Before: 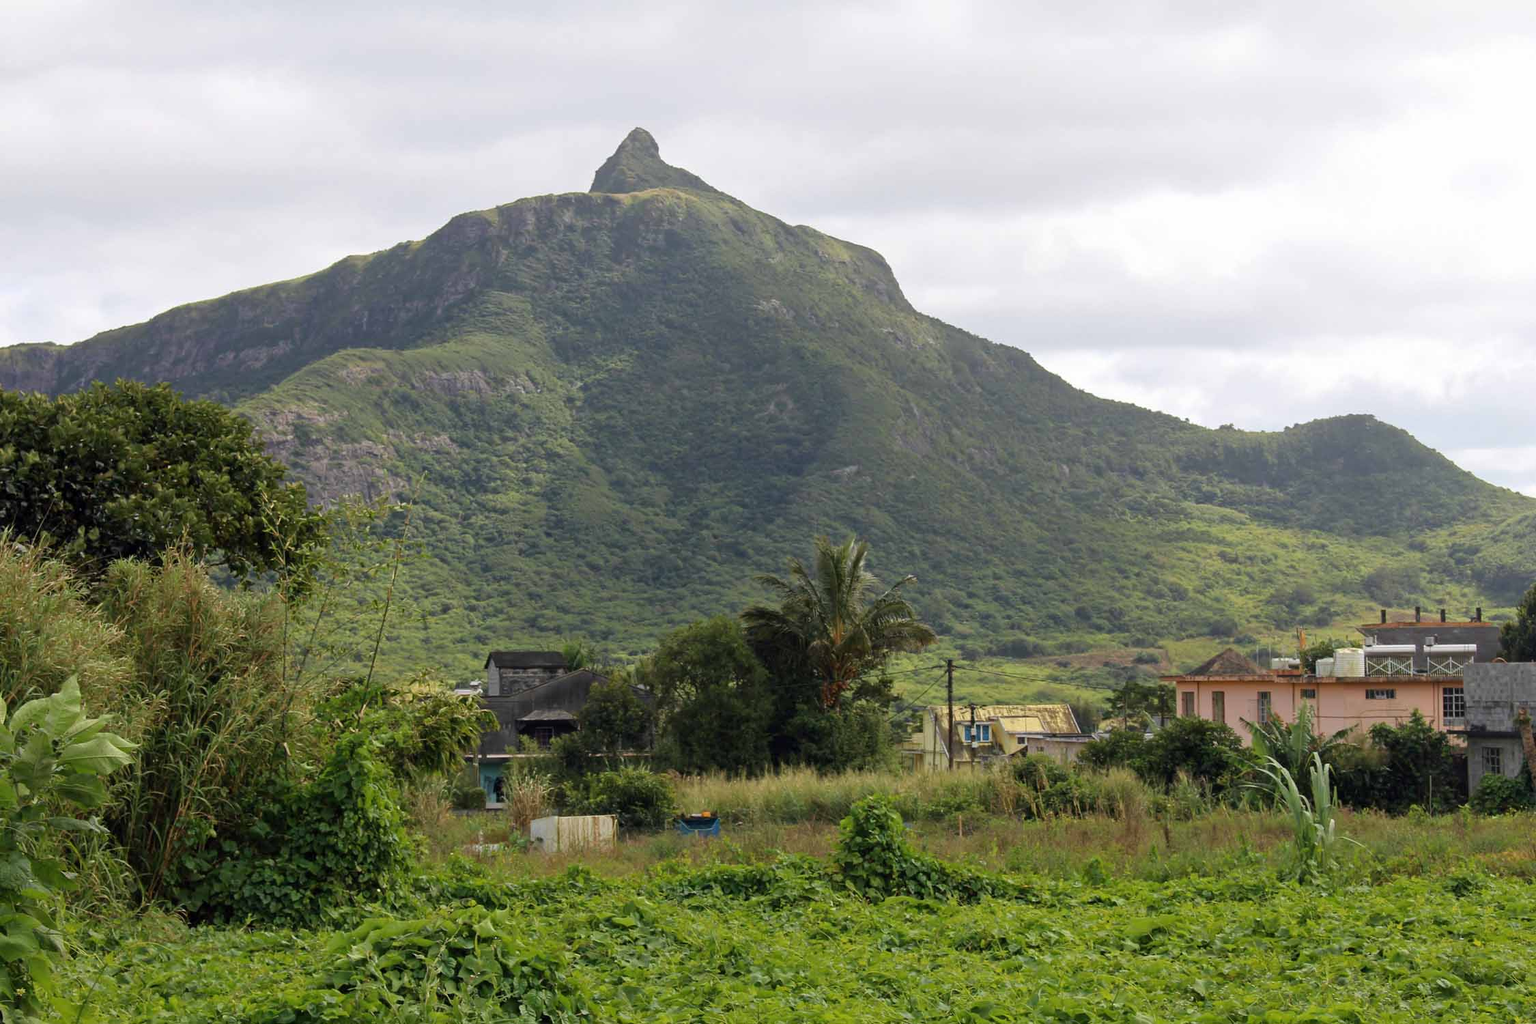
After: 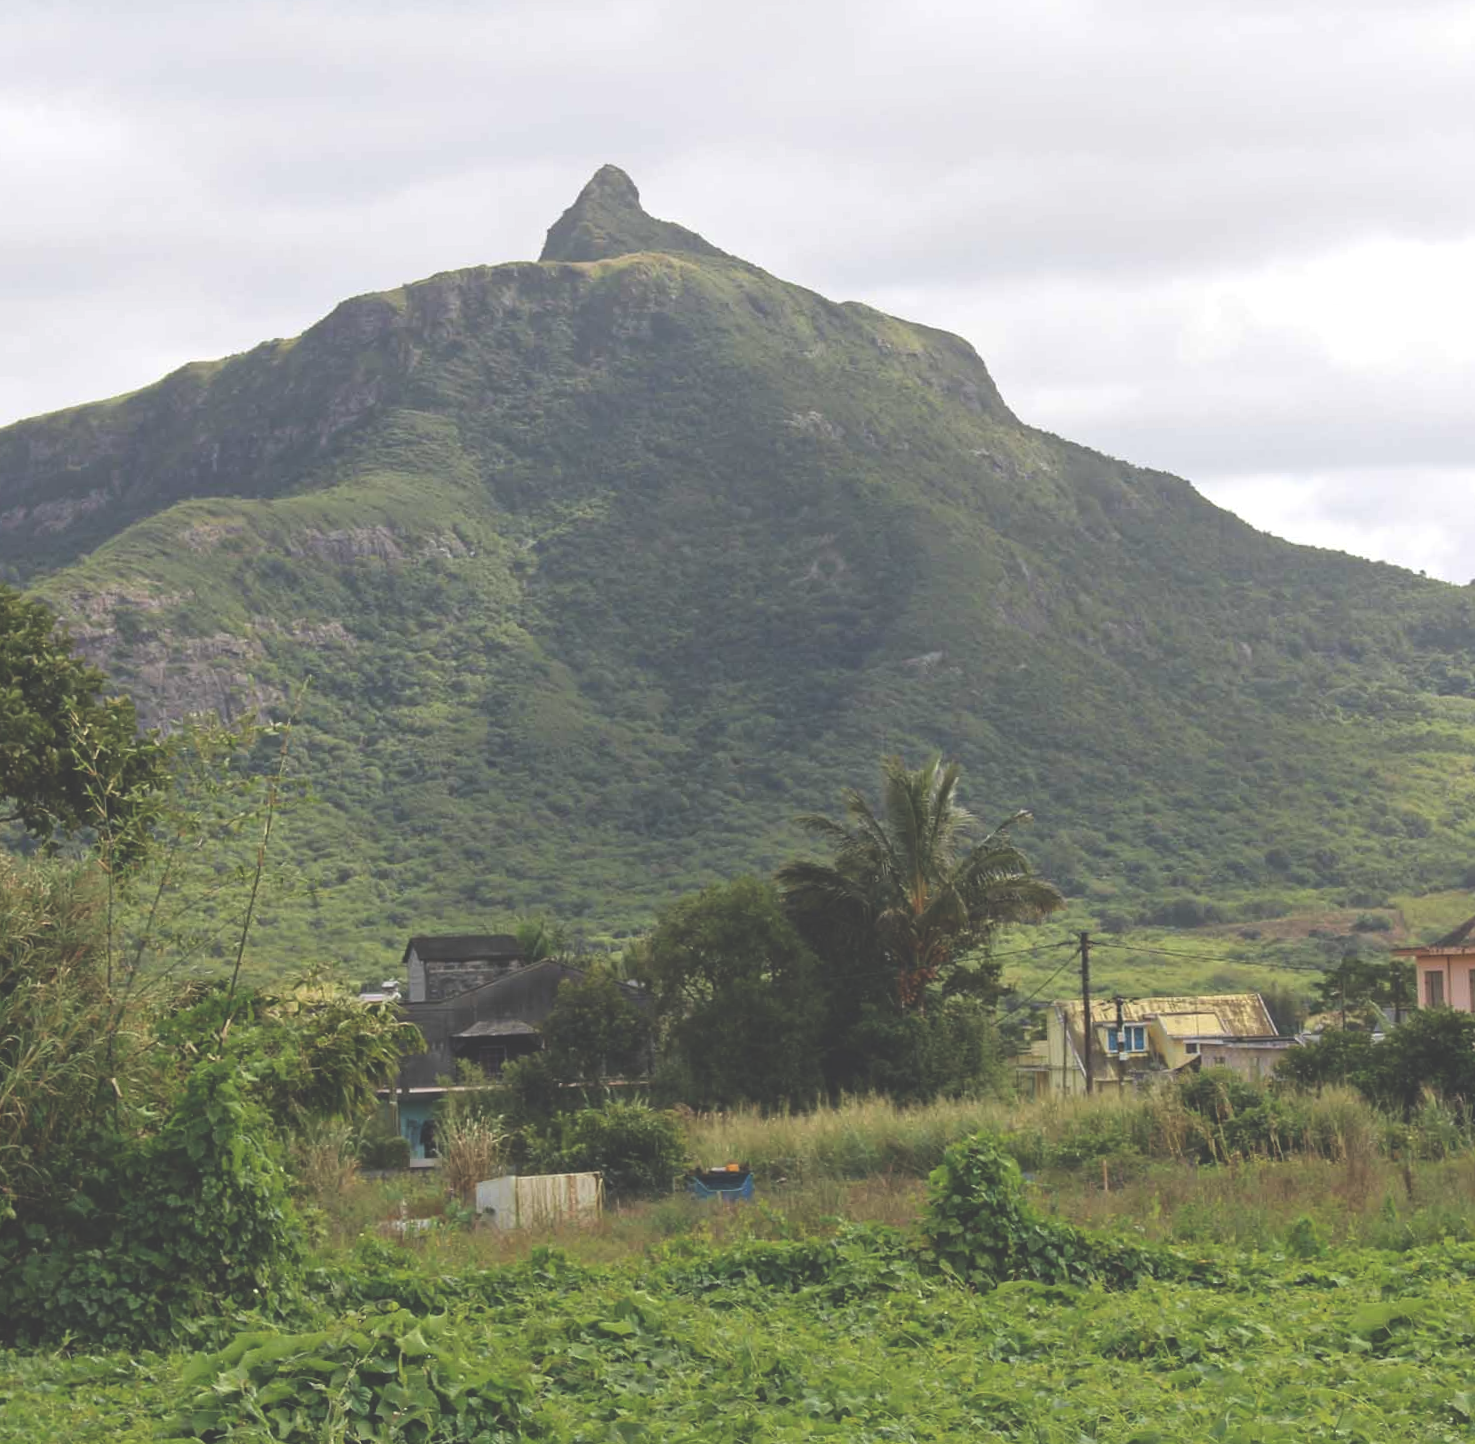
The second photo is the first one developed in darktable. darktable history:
rotate and perspective: rotation -1.42°, crop left 0.016, crop right 0.984, crop top 0.035, crop bottom 0.965
exposure: black level correction -0.041, exposure 0.064 EV, compensate highlight preservation false
contrast brightness saturation: saturation -0.05
crop and rotate: left 13.342%, right 19.991%
